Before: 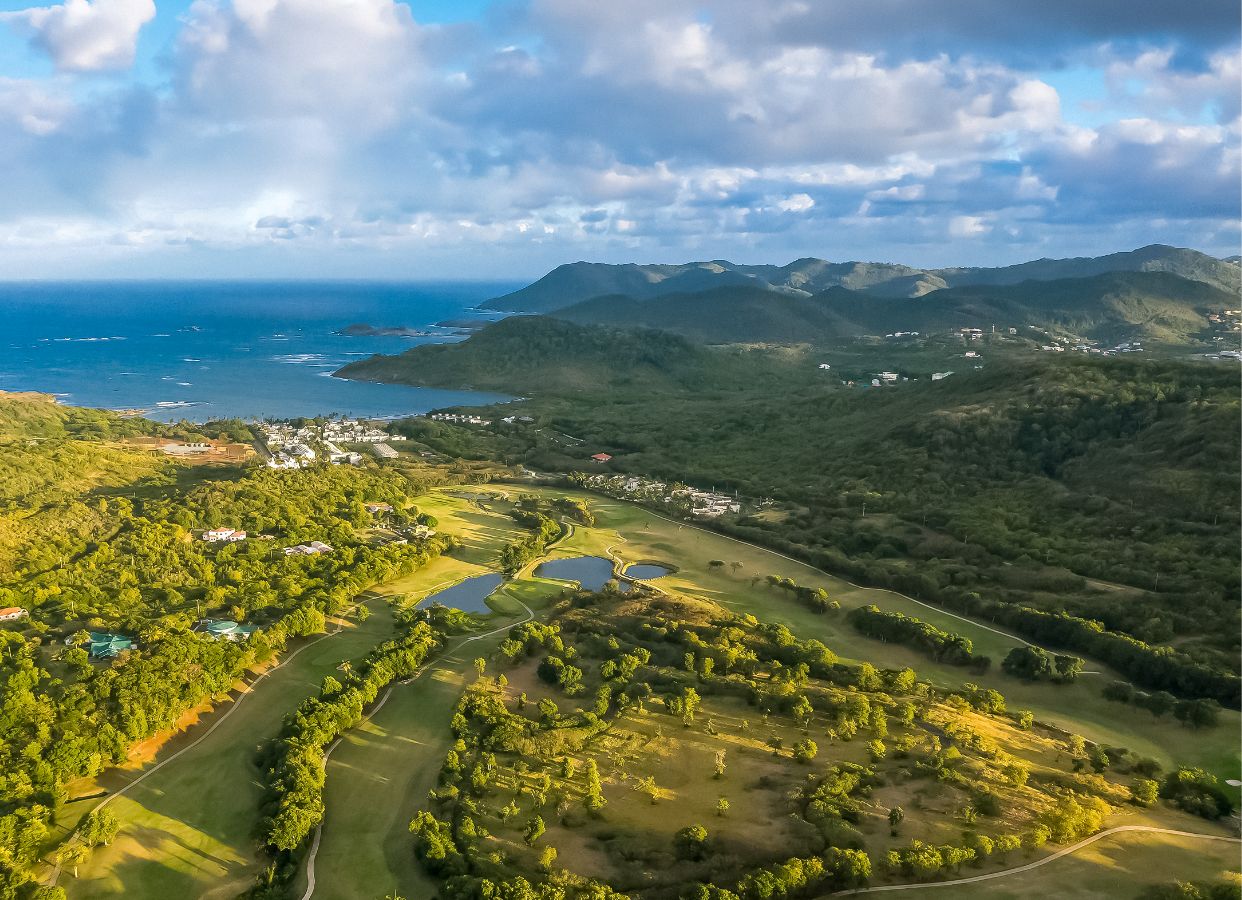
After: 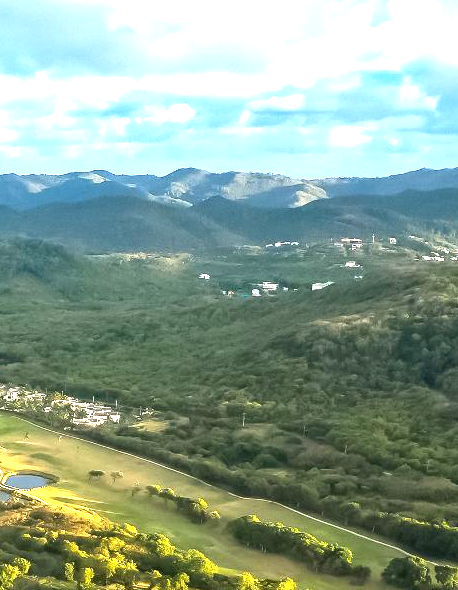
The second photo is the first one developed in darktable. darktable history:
exposure: black level correction 0, exposure 1.388 EV, compensate exposure bias true, compensate highlight preservation false
crop and rotate: left 49.936%, top 10.094%, right 13.136%, bottom 24.256%
